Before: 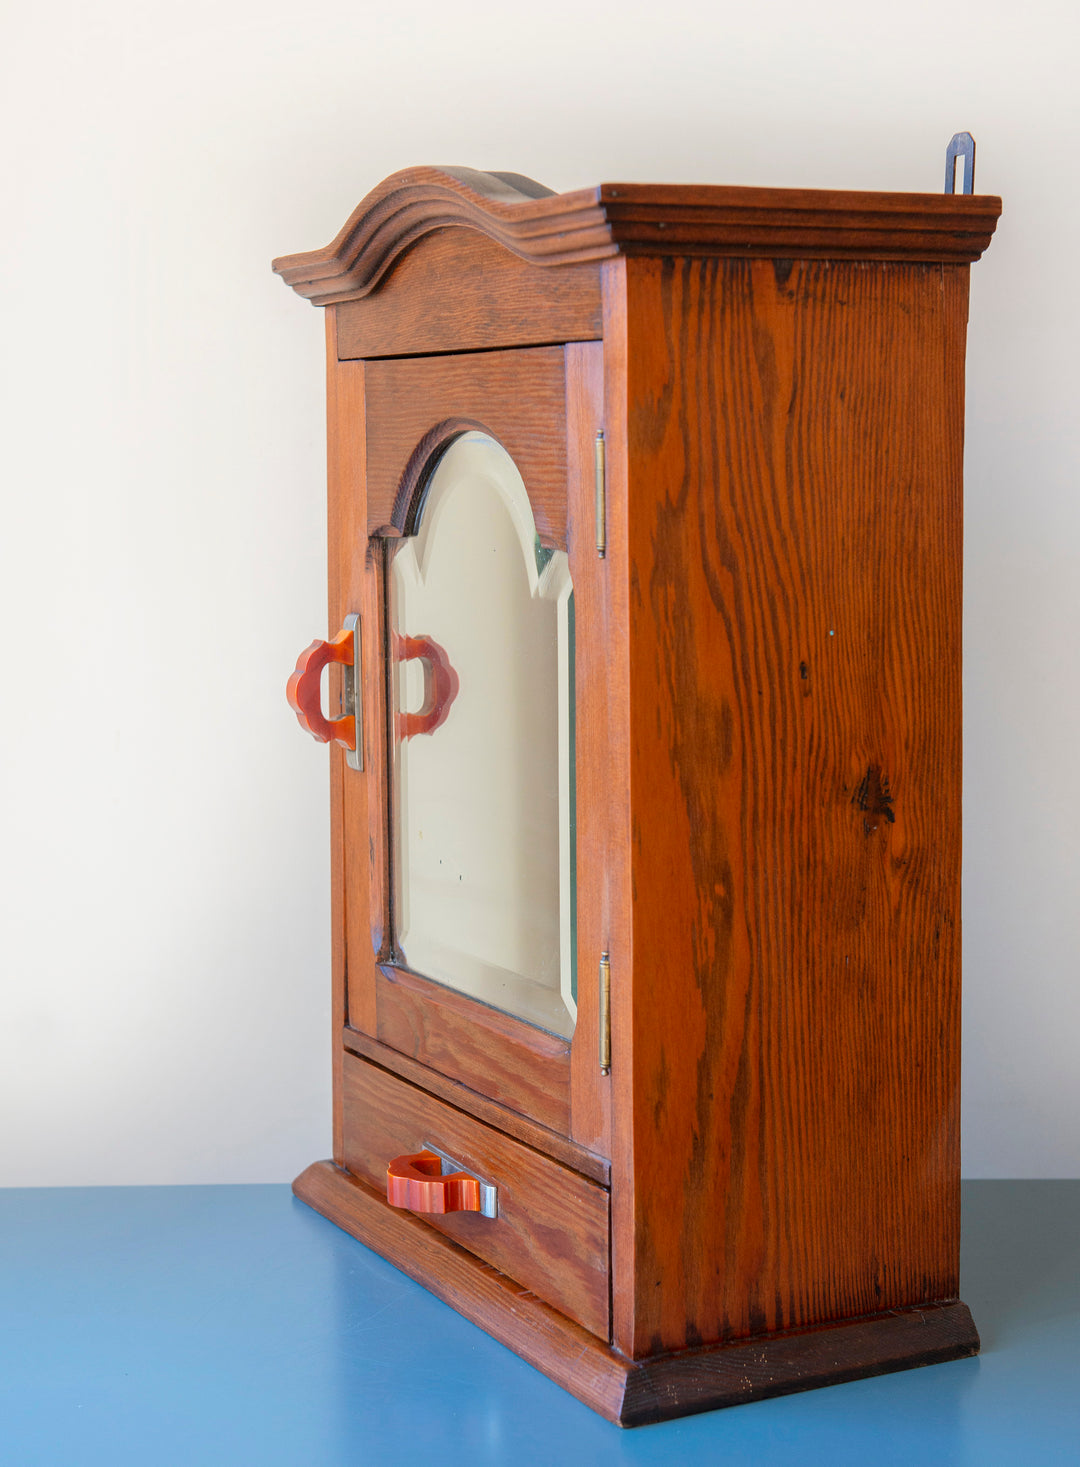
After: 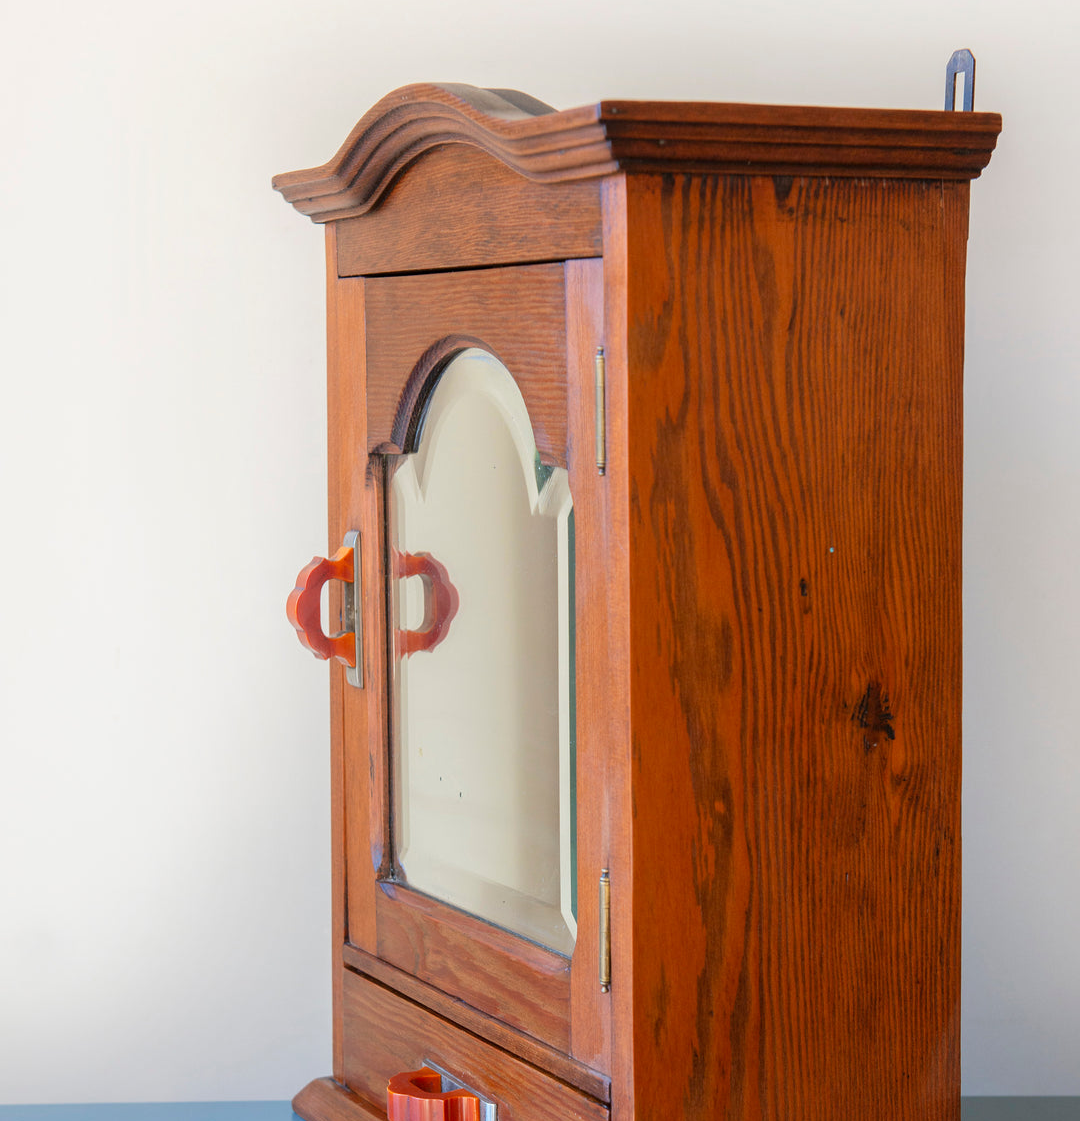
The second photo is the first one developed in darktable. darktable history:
crop: top 5.698%, bottom 17.828%
